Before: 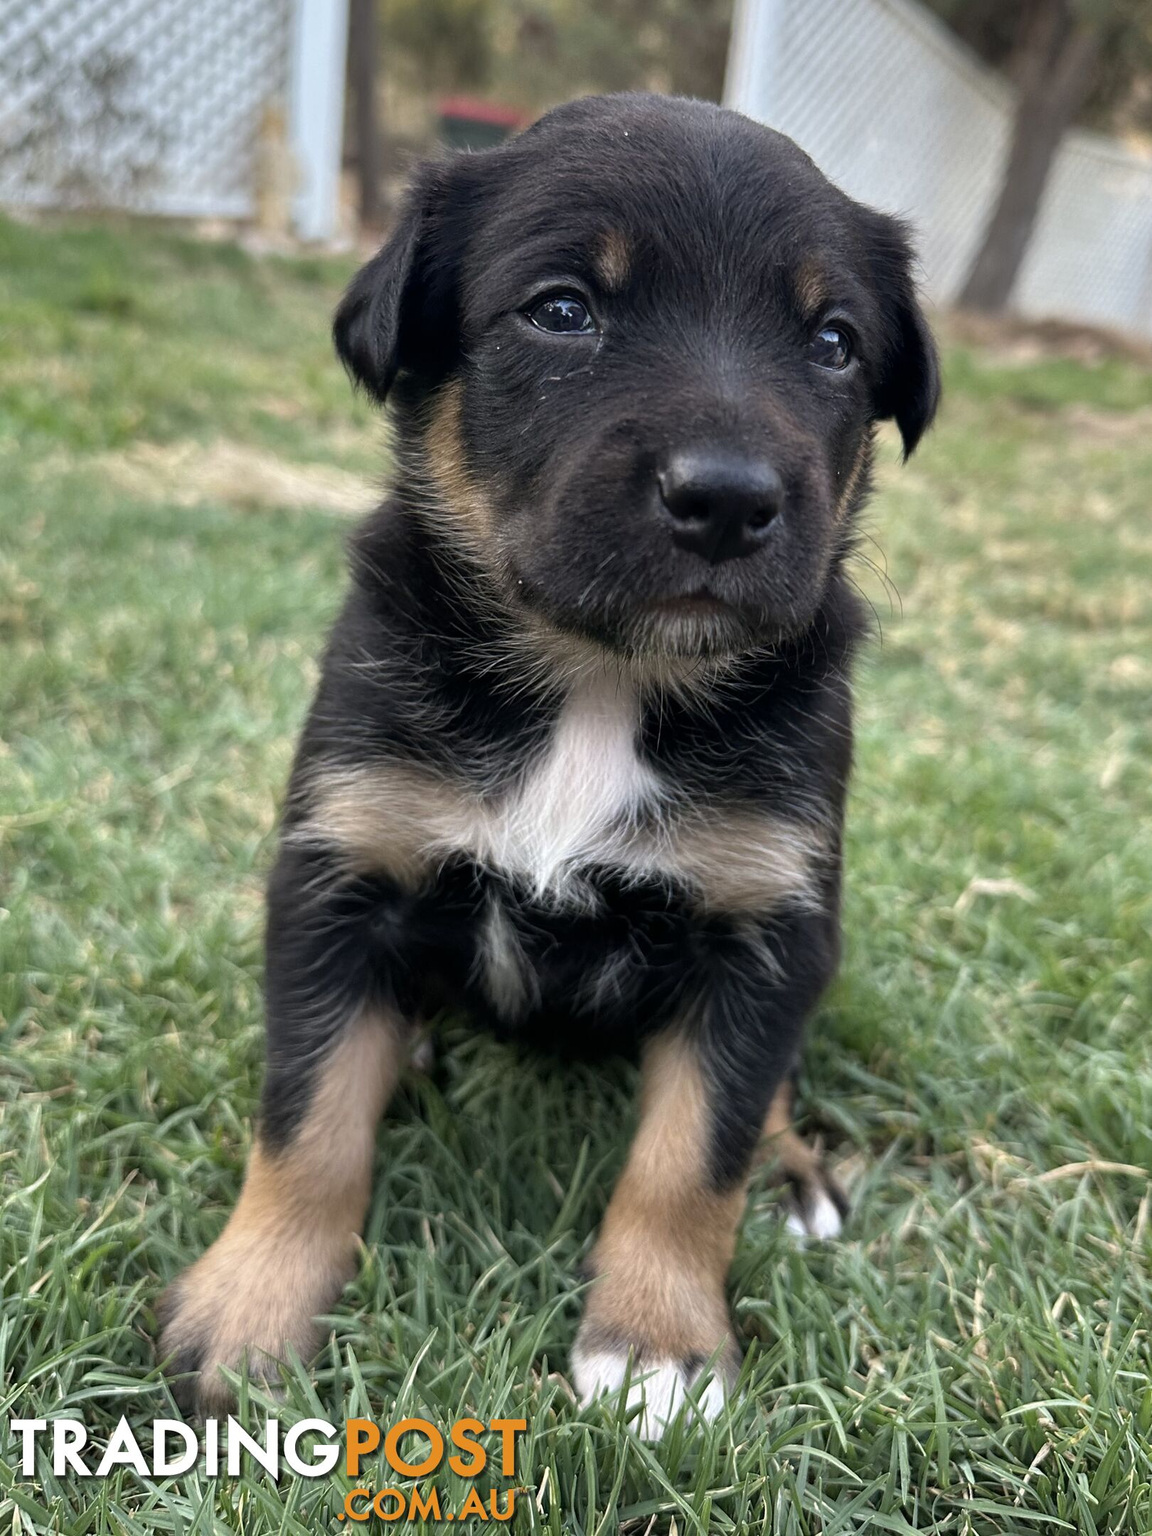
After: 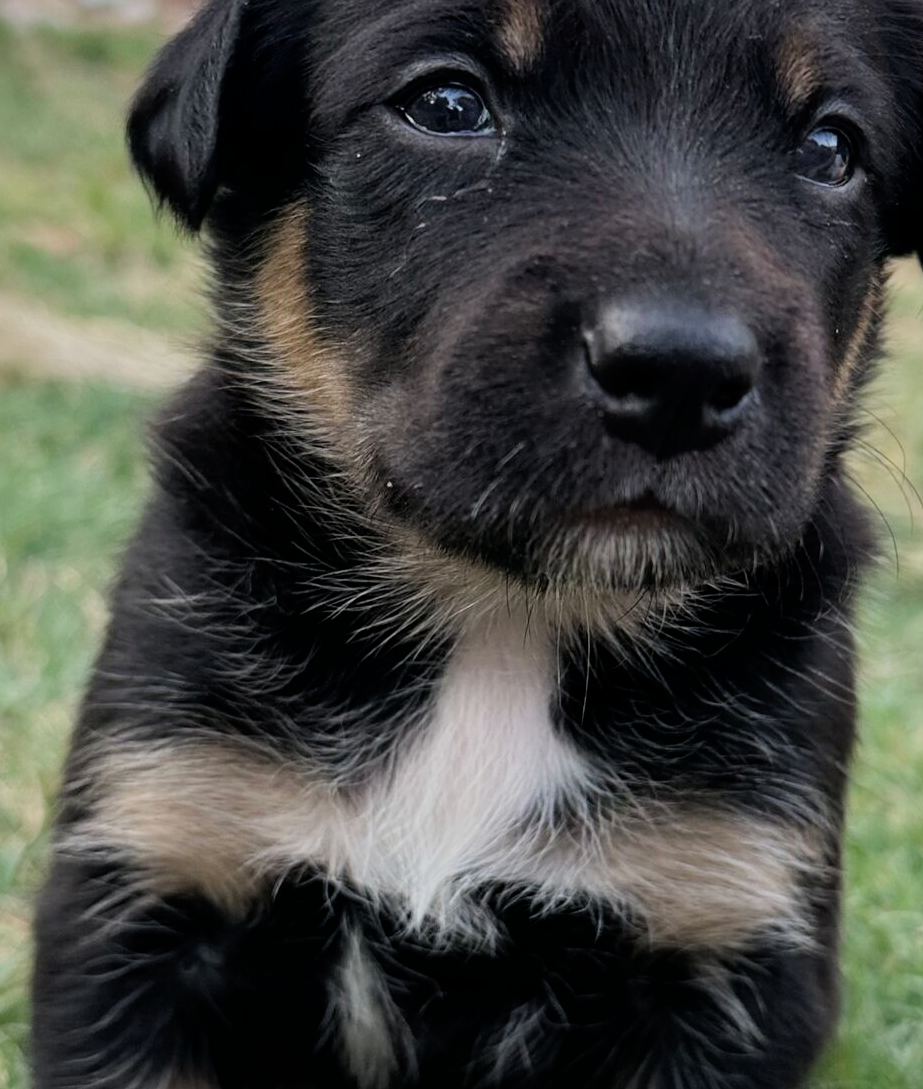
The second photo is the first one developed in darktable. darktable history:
crop: left 21.13%, top 15.5%, right 21.836%, bottom 34.04%
filmic rgb: black relative exposure -7.65 EV, white relative exposure 4.56 EV, threshold 2.97 EV, hardness 3.61, enable highlight reconstruction true
